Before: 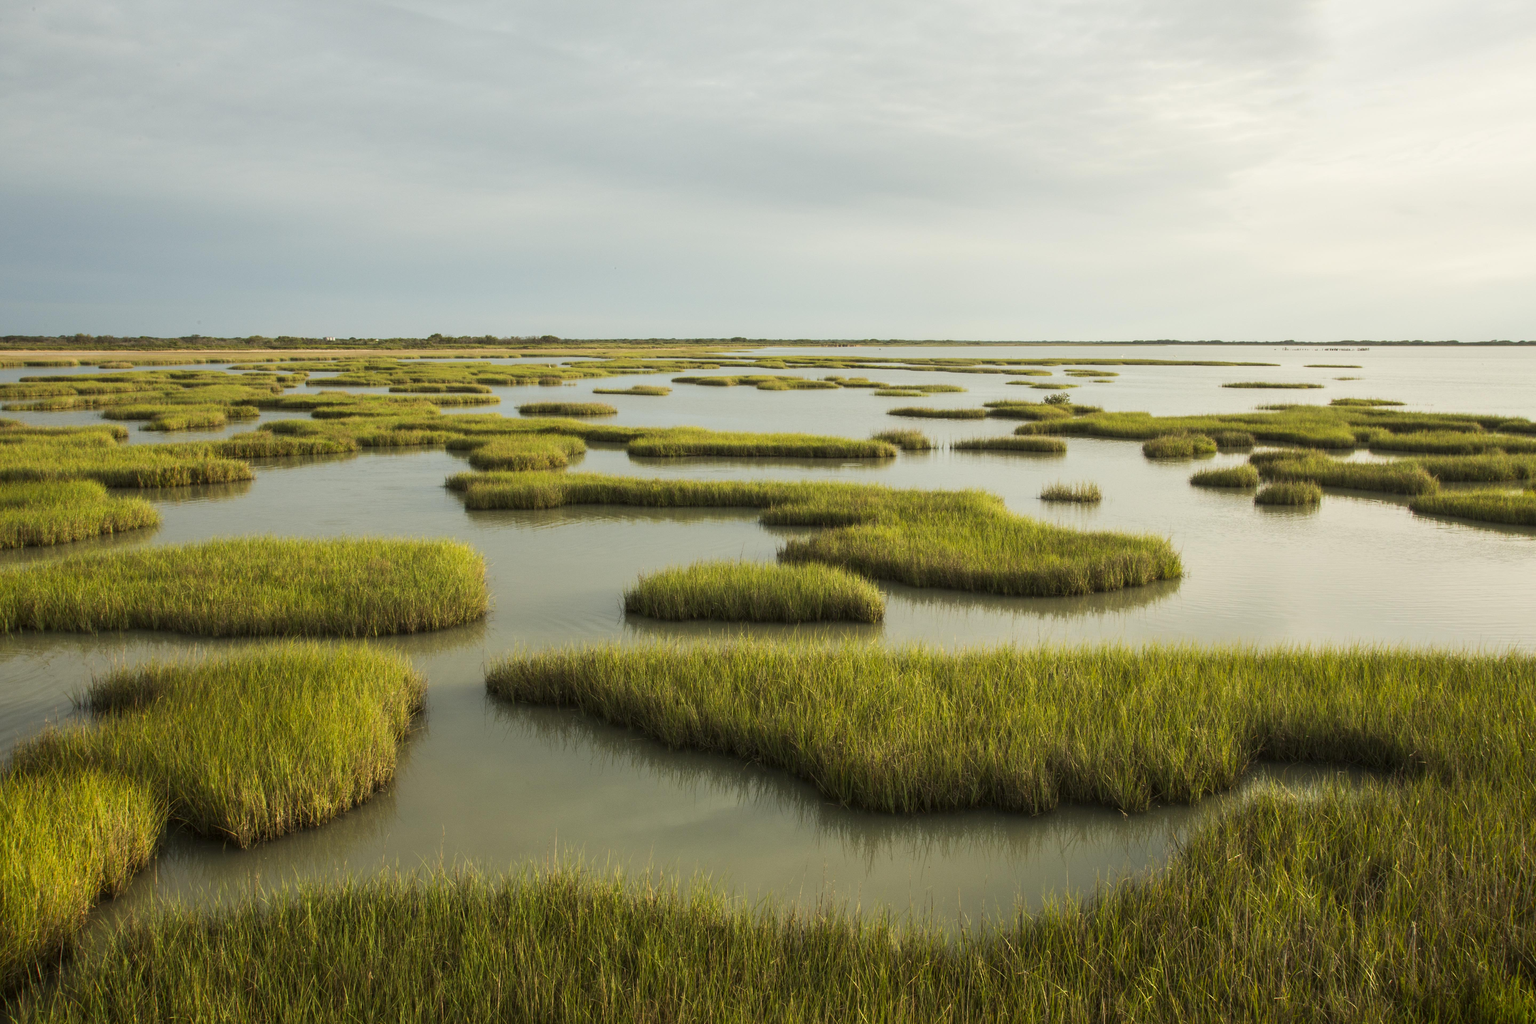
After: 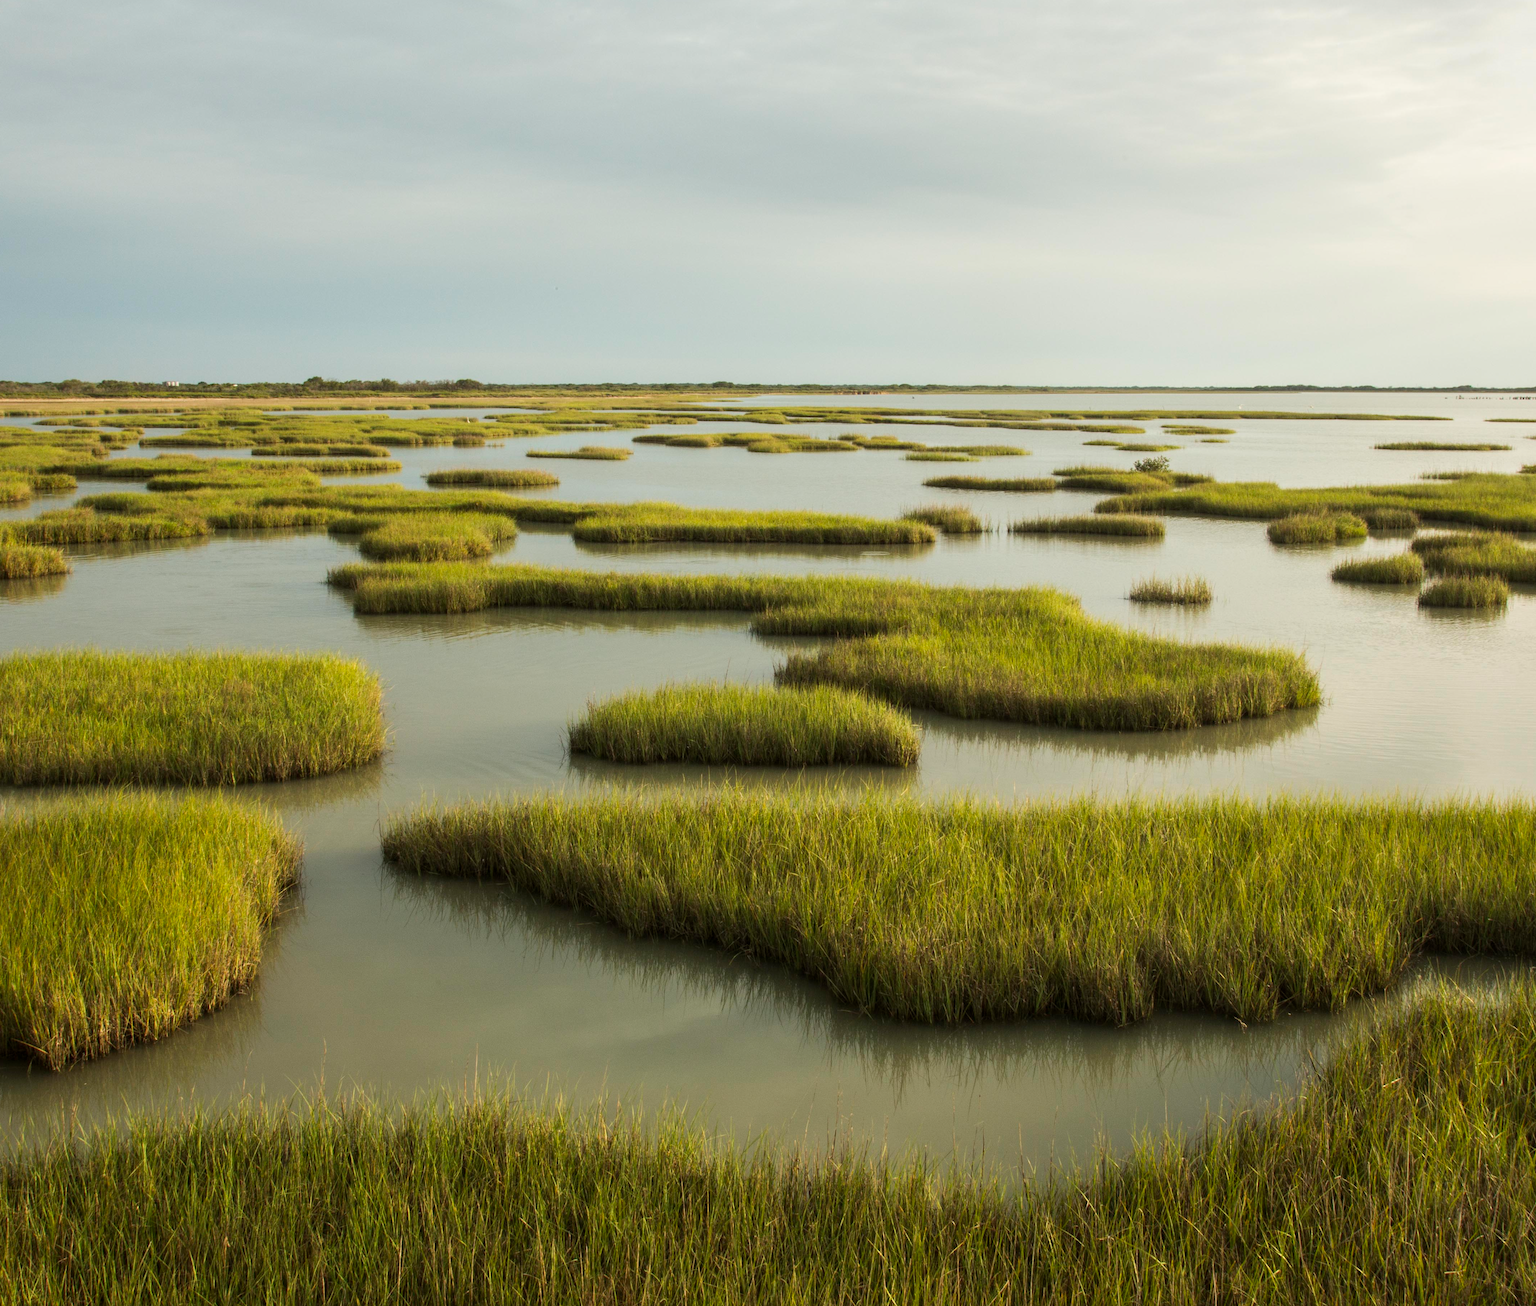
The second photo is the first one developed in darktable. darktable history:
crop and rotate: left 13.199%, top 5.314%, right 12.613%
tone equalizer: on, module defaults
